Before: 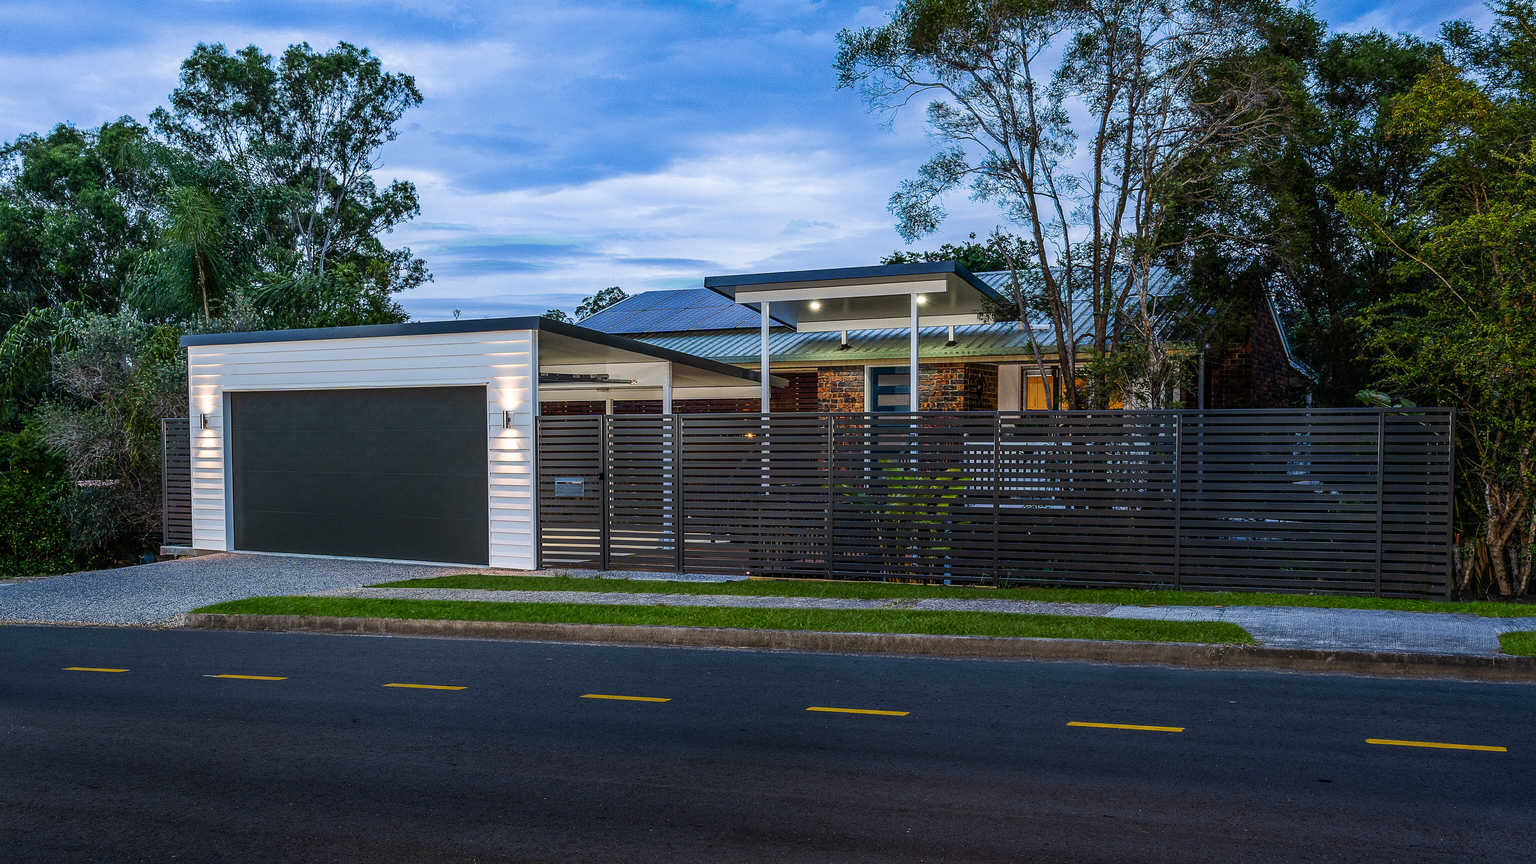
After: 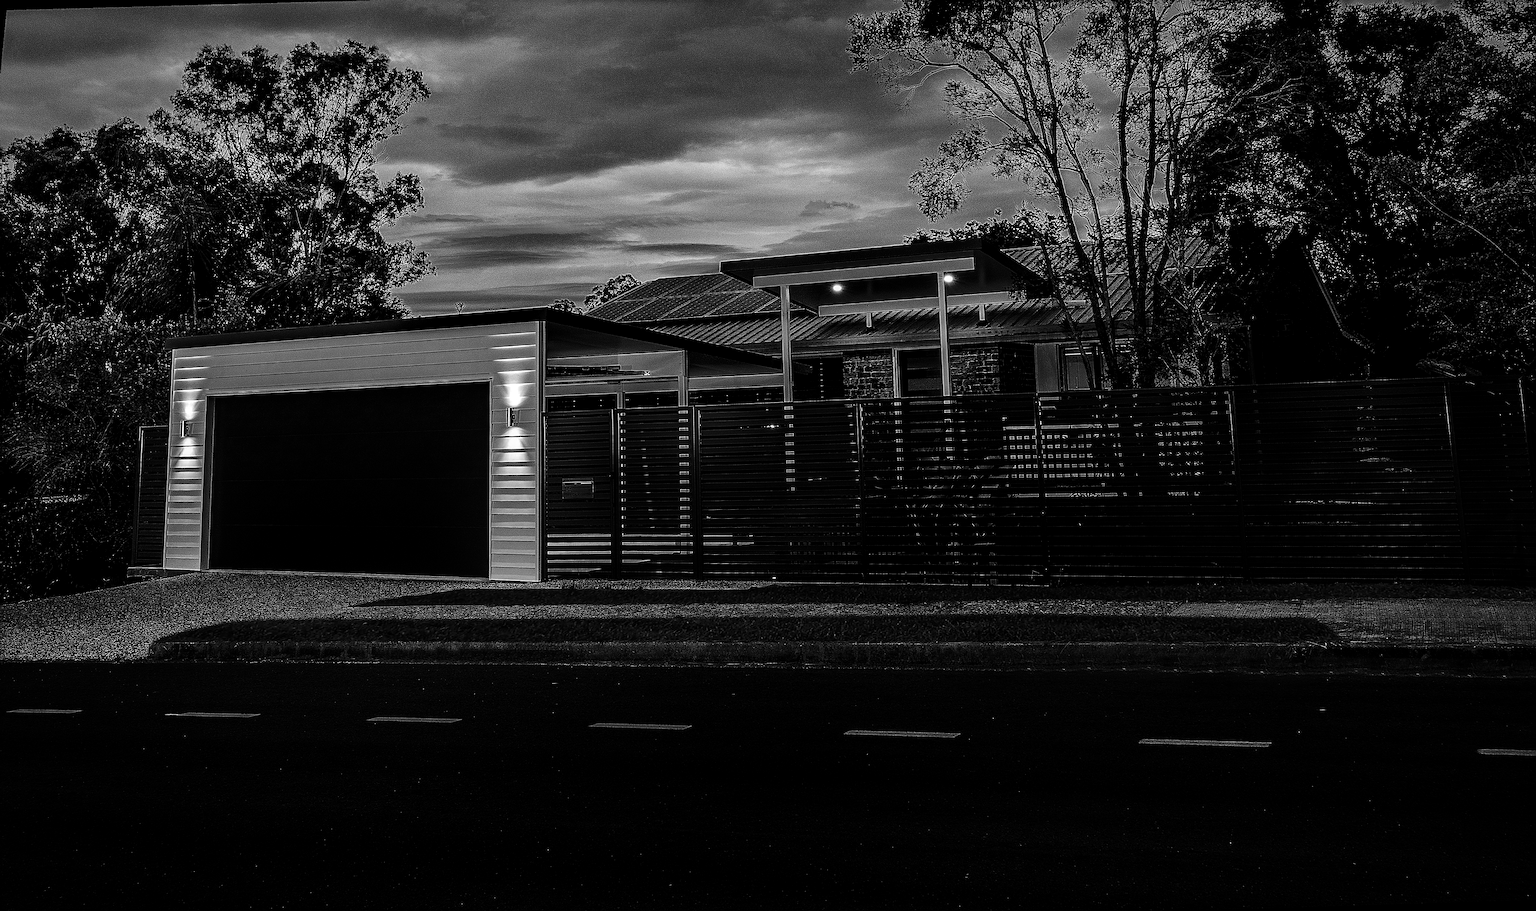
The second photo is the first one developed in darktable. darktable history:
local contrast: on, module defaults
sharpen: on, module defaults
shadows and highlights: shadows 10, white point adjustment 1, highlights -40
color zones: curves: ch0 [(0.004, 0.306) (0.107, 0.448) (0.252, 0.656) (0.41, 0.398) (0.595, 0.515) (0.768, 0.628)]; ch1 [(0.07, 0.323) (0.151, 0.452) (0.252, 0.608) (0.346, 0.221) (0.463, 0.189) (0.61, 0.368) (0.735, 0.395) (0.921, 0.412)]; ch2 [(0, 0.476) (0.132, 0.512) (0.243, 0.512) (0.397, 0.48) (0.522, 0.376) (0.634, 0.536) (0.761, 0.46)]
contrast brightness saturation: contrast 0.02, brightness -1, saturation -1
tone equalizer: on, module defaults
vignetting: fall-off start 98.29%, fall-off radius 100%, brightness -1, saturation 0.5, width/height ratio 1.428
rotate and perspective: rotation -1.68°, lens shift (vertical) -0.146, crop left 0.049, crop right 0.912, crop top 0.032, crop bottom 0.96
